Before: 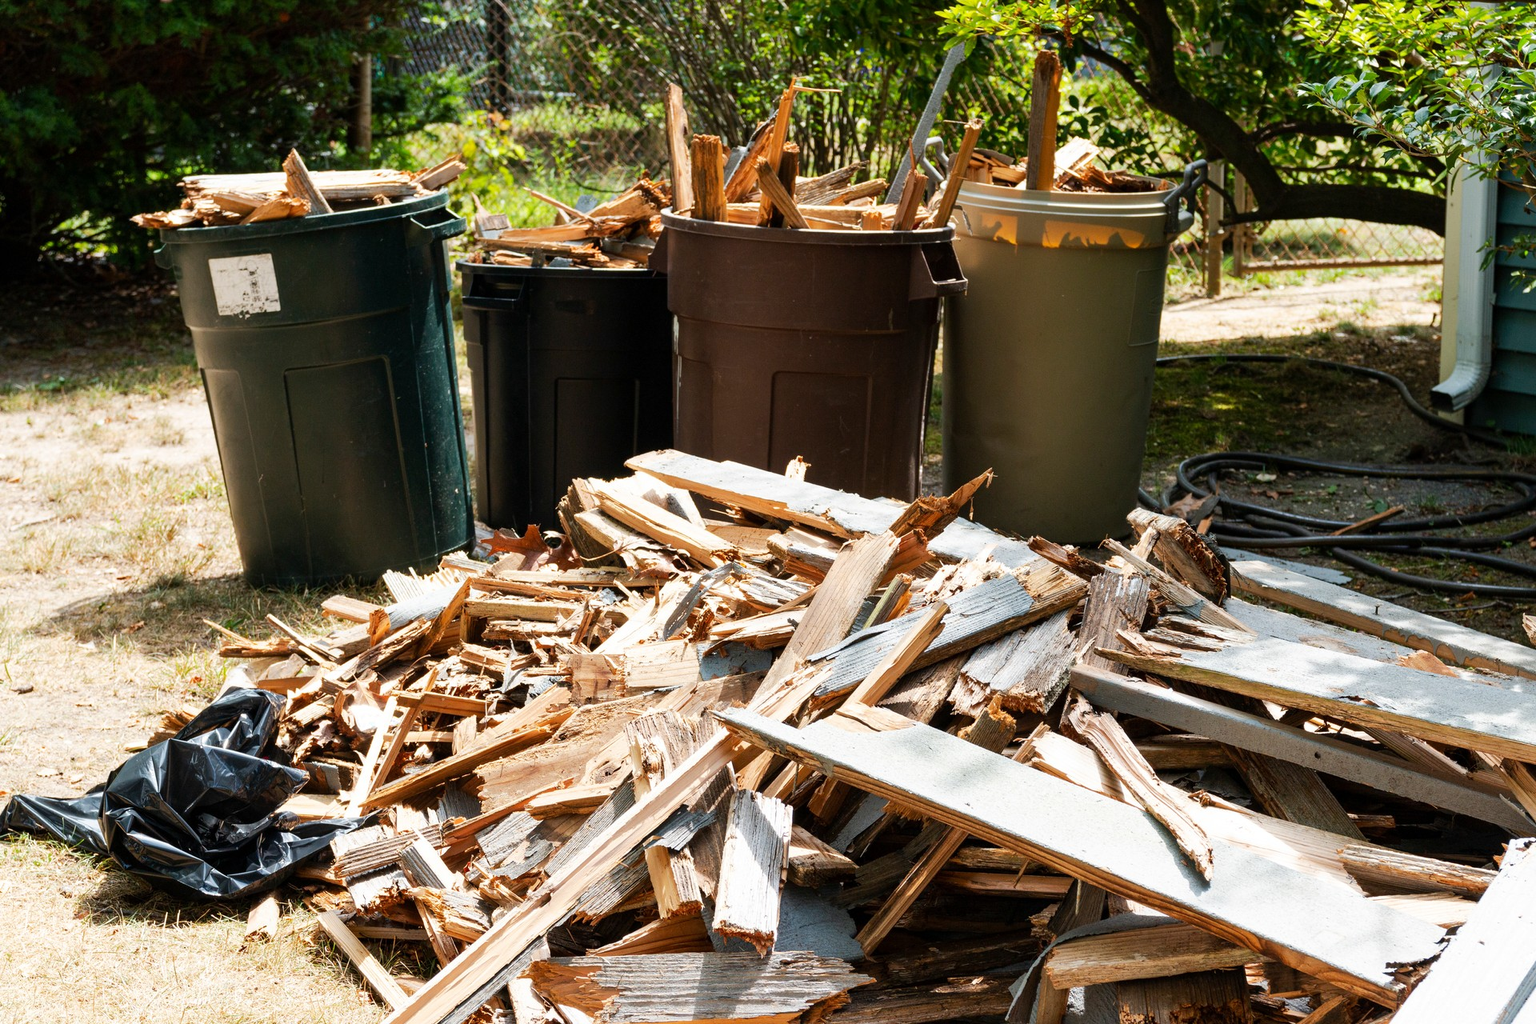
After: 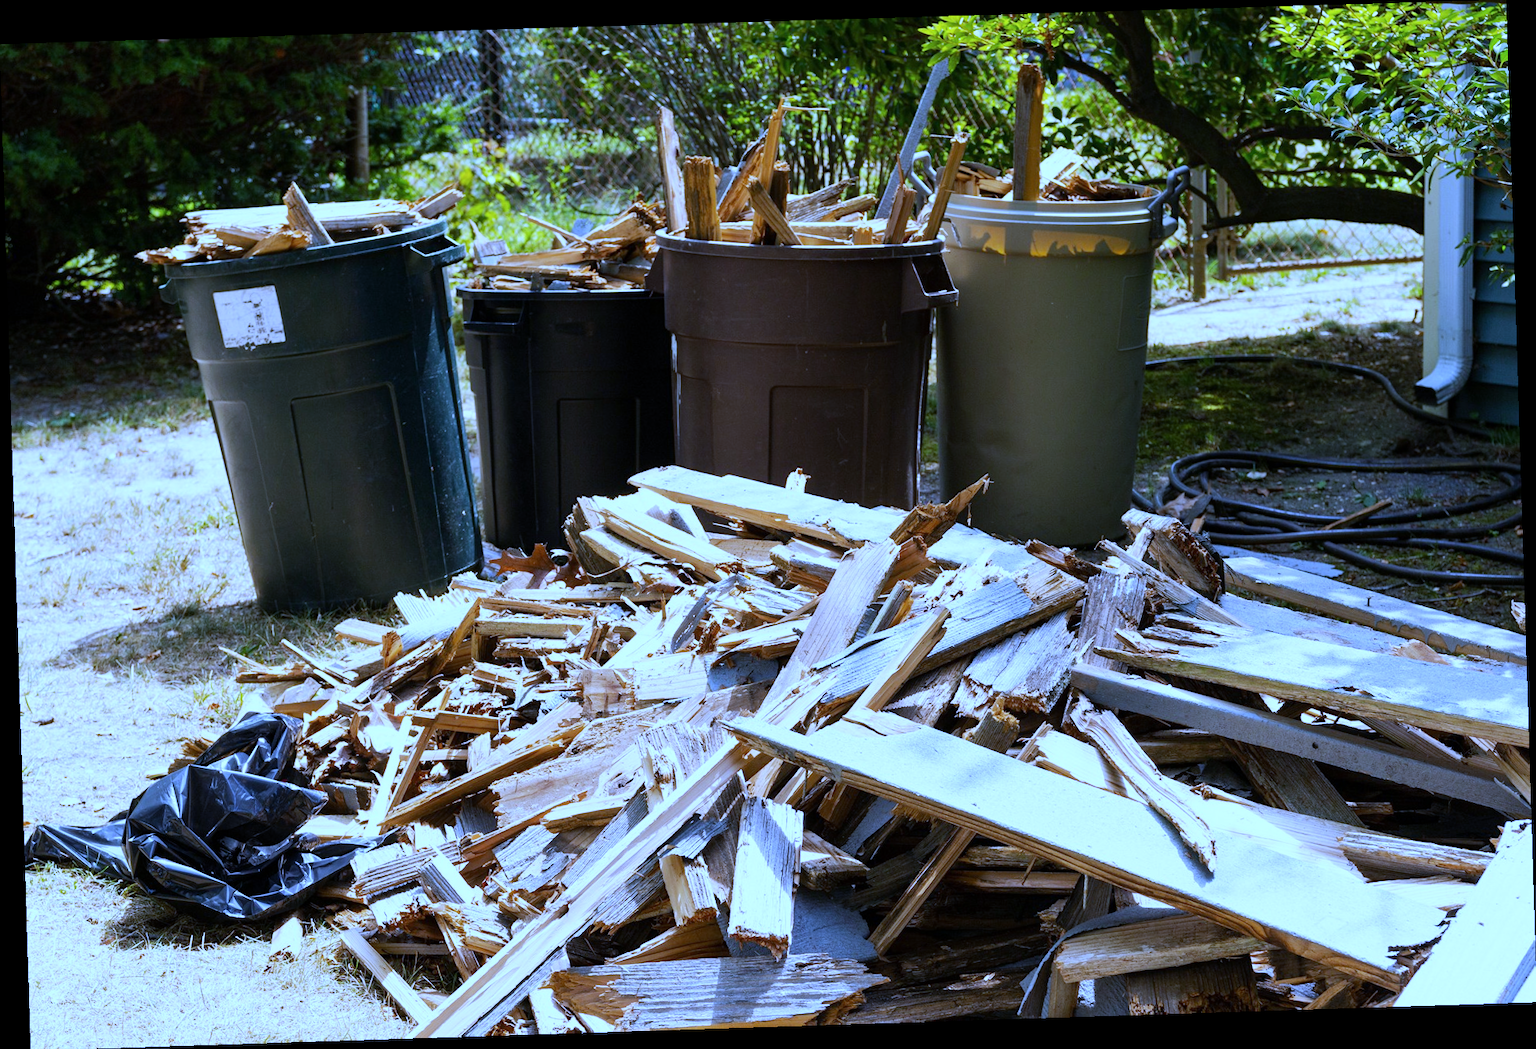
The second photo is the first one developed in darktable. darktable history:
contrast brightness saturation: saturation -0.04
rotate and perspective: rotation -1.77°, lens shift (horizontal) 0.004, automatic cropping off
white balance: red 0.766, blue 1.537
